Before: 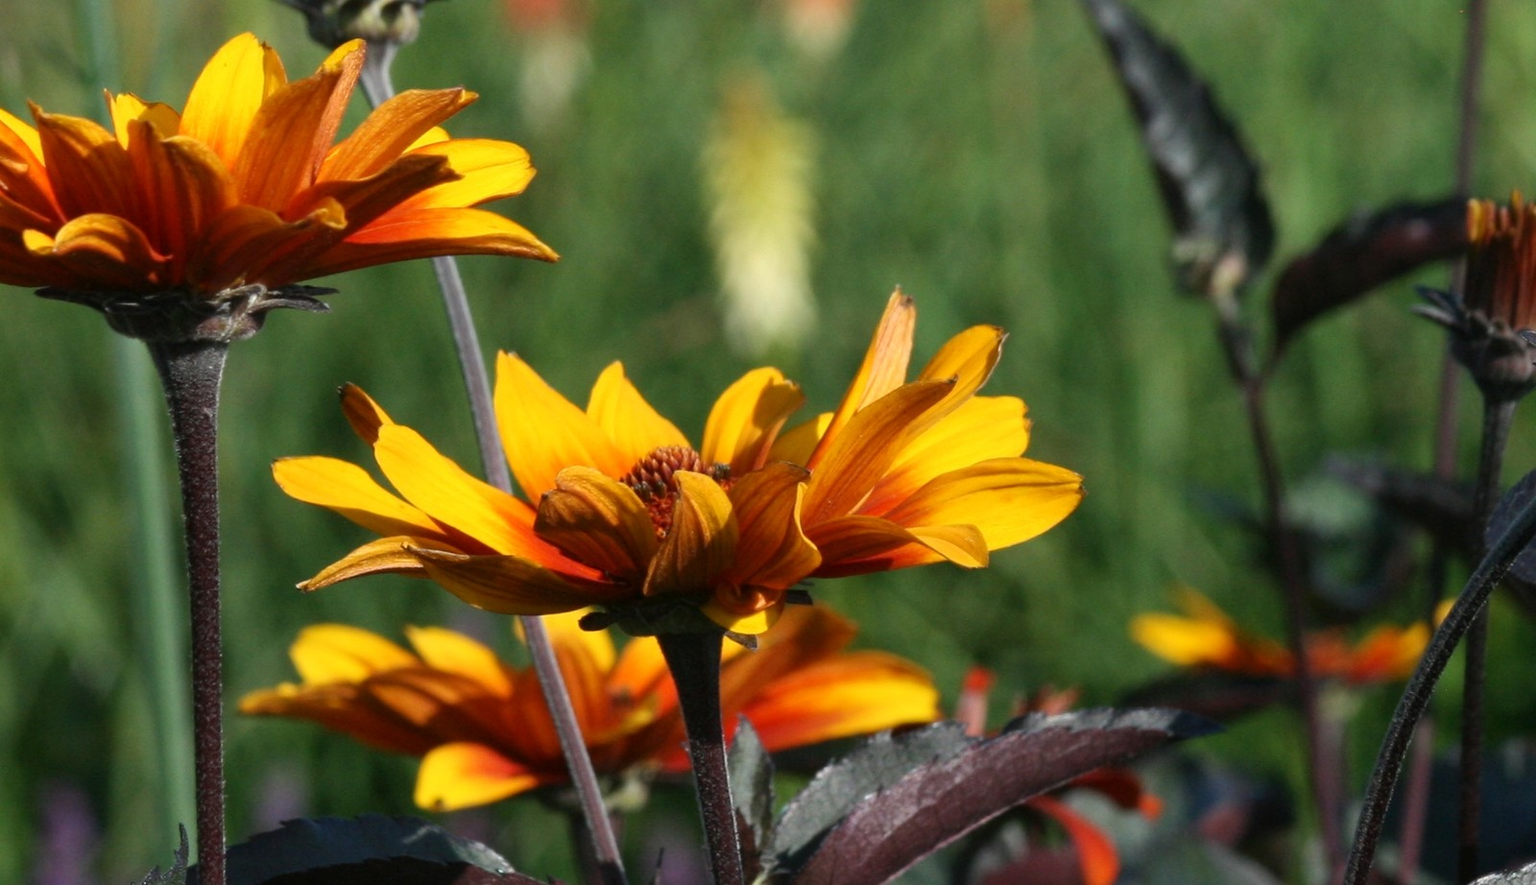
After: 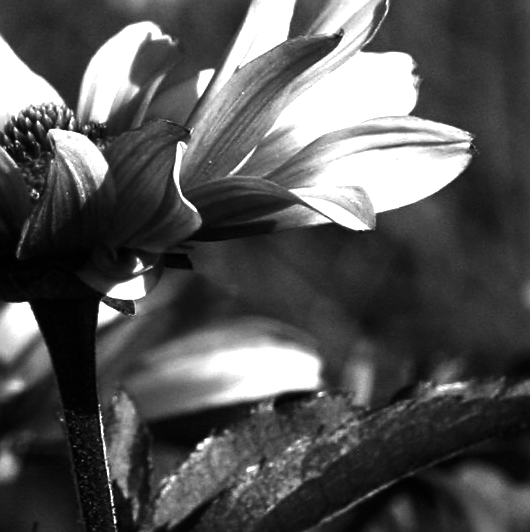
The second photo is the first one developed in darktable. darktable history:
contrast brightness saturation: contrast -0.03, brightness -0.59, saturation -1
exposure: black level correction 0, exposure 1.1 EV, compensate highlight preservation false
sharpen: on, module defaults
crop: left 40.878%, top 39.176%, right 25.993%, bottom 3.081%
